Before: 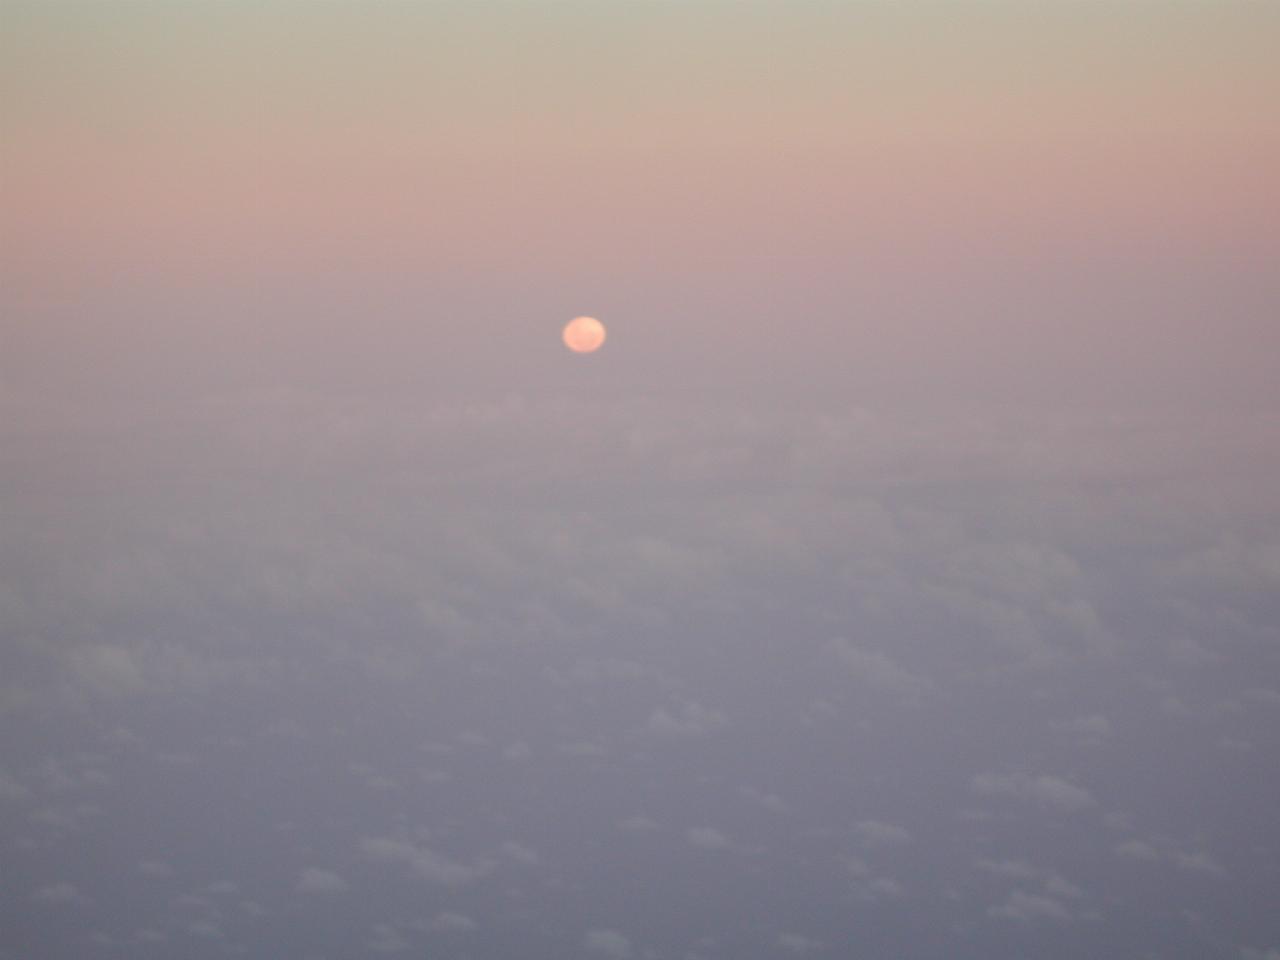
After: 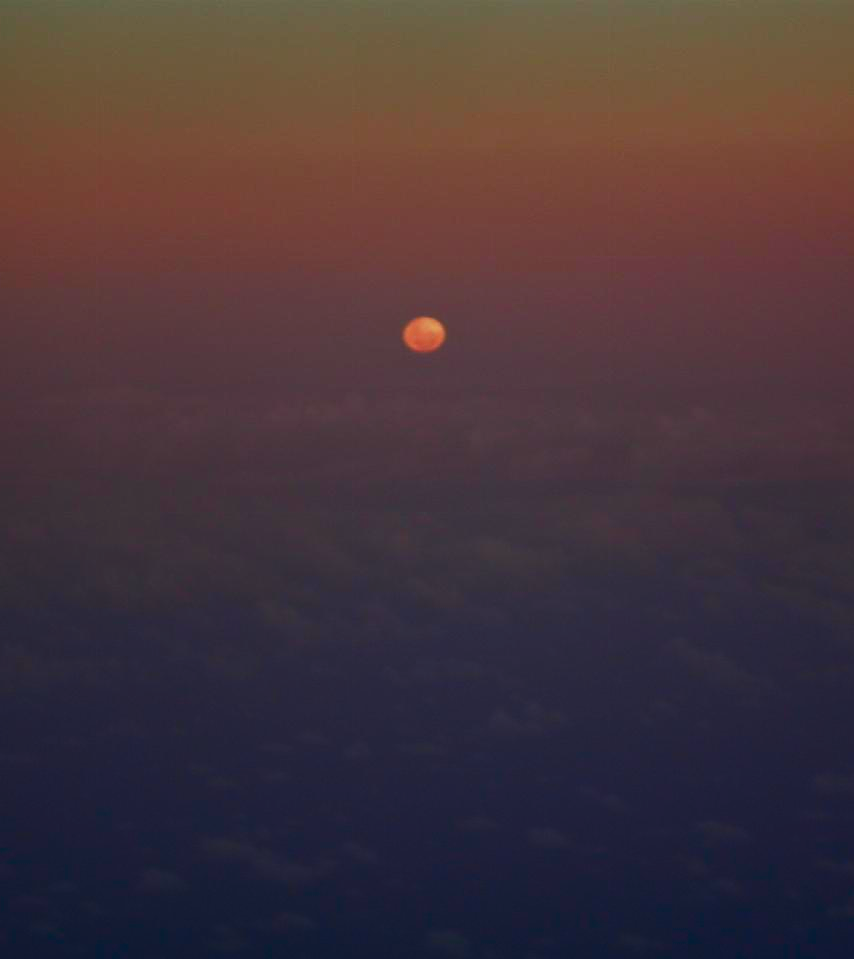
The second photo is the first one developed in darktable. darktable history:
crop and rotate: left 12.53%, right 20.681%
contrast brightness saturation: brightness -0.985, saturation 0.998
